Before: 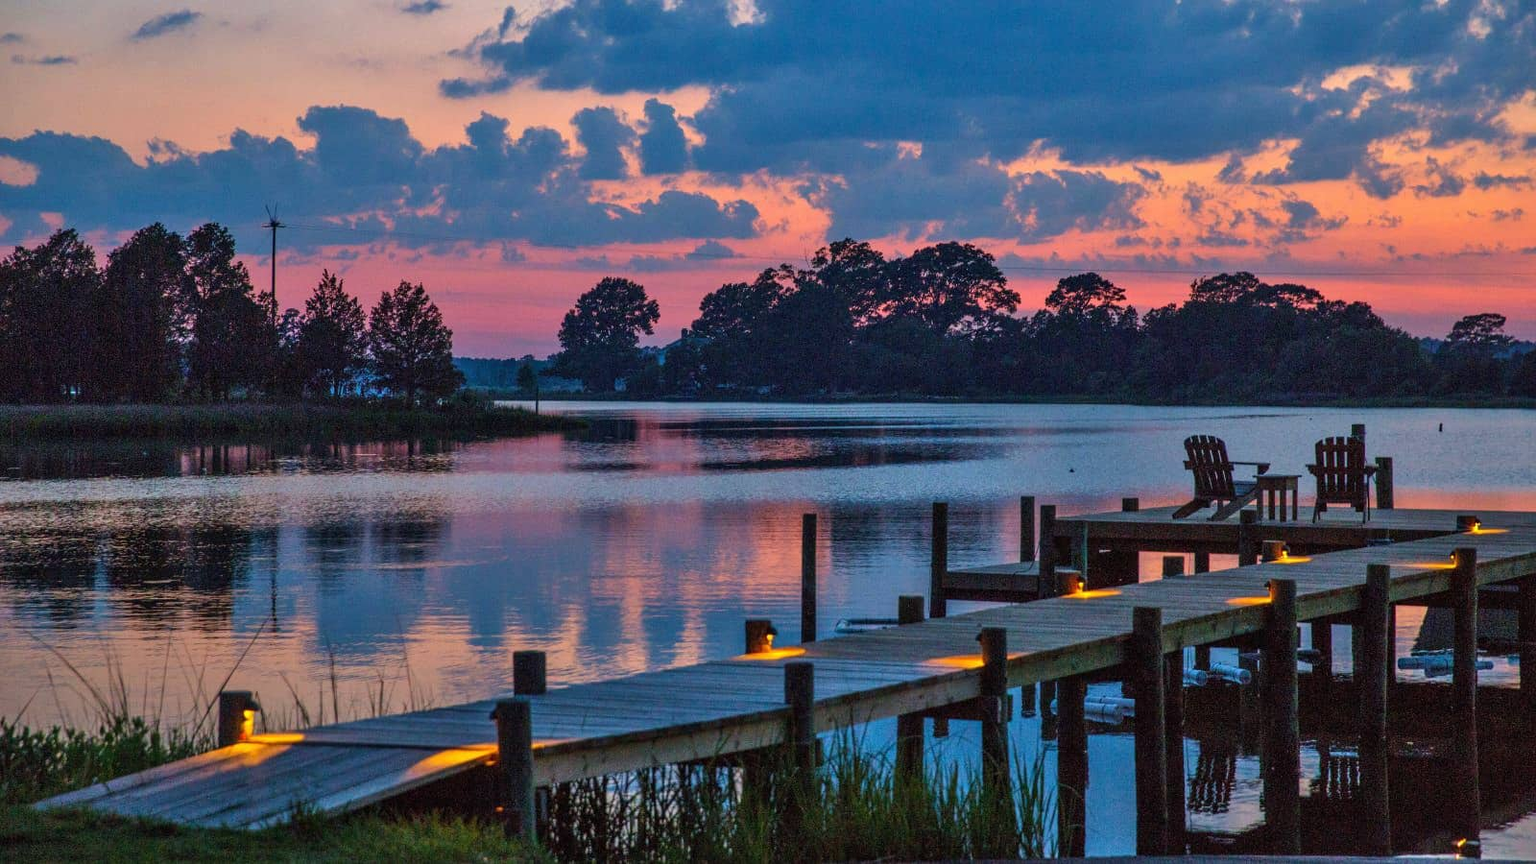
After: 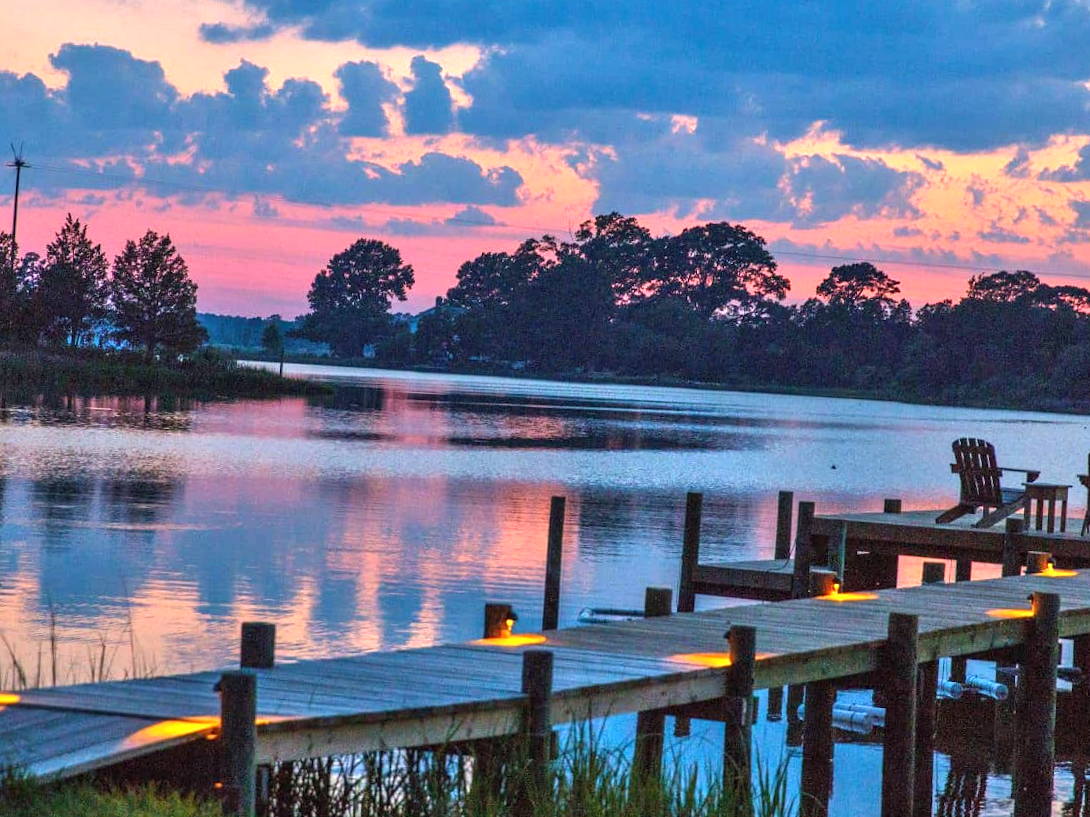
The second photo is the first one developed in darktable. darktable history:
crop and rotate: angle -3.27°, left 14.277%, top 0.028%, right 10.766%, bottom 0.028%
exposure: exposure 0.95 EV, compensate highlight preservation false
white balance: emerald 1
